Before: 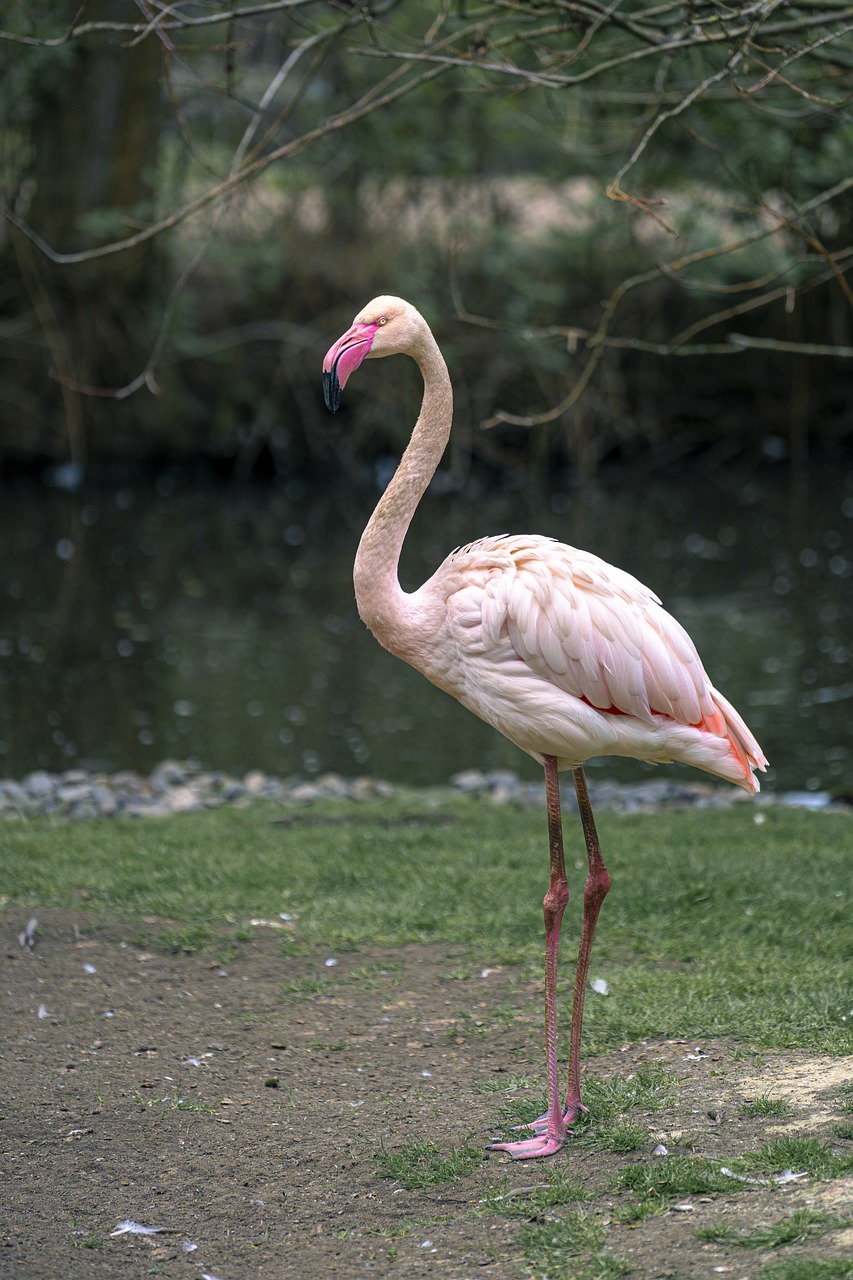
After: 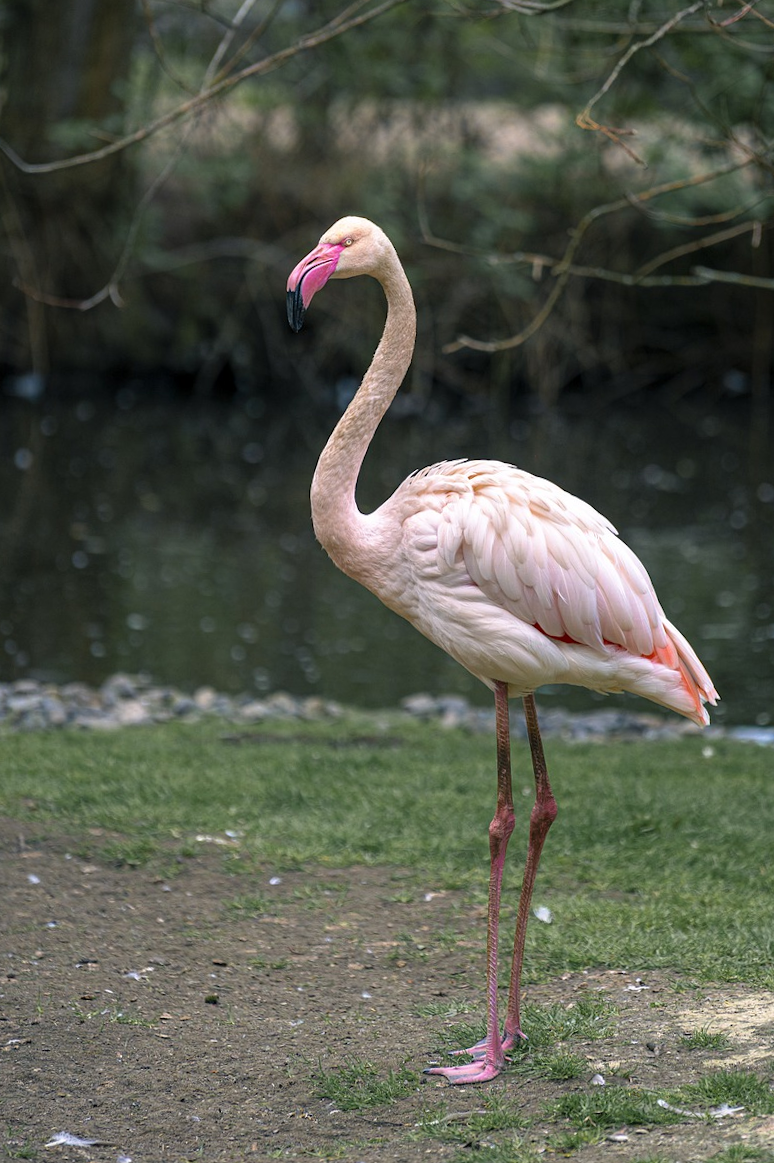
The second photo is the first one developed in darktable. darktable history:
crop and rotate: angle -1.96°, left 3.091%, top 3.926%, right 1.505%, bottom 0.57%
